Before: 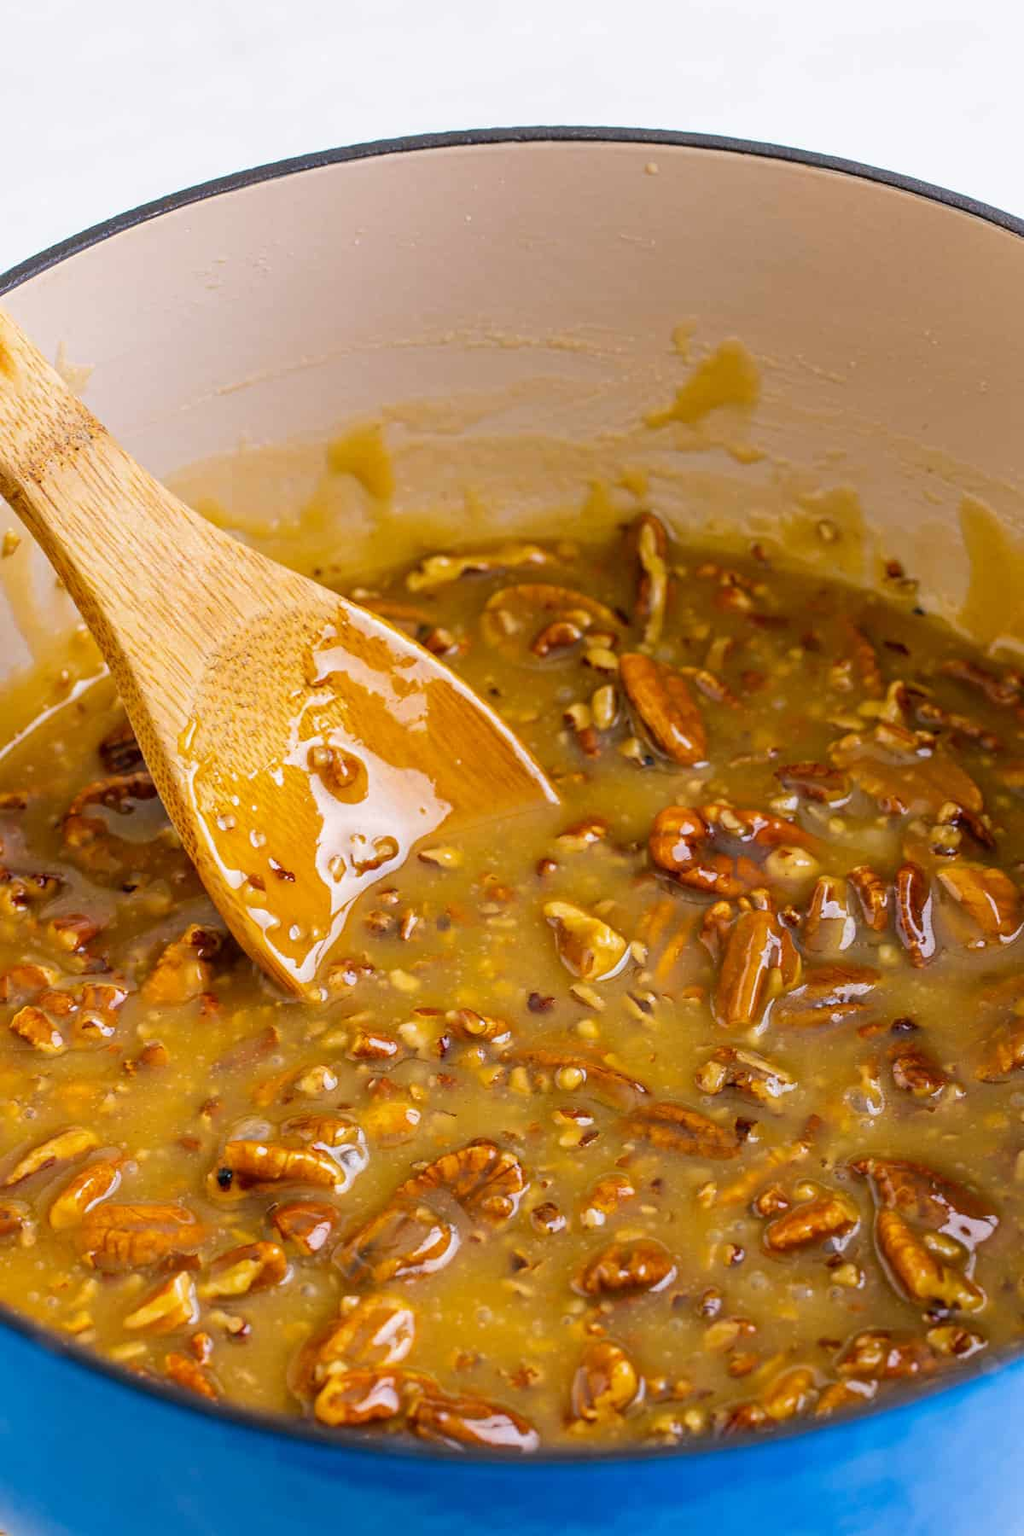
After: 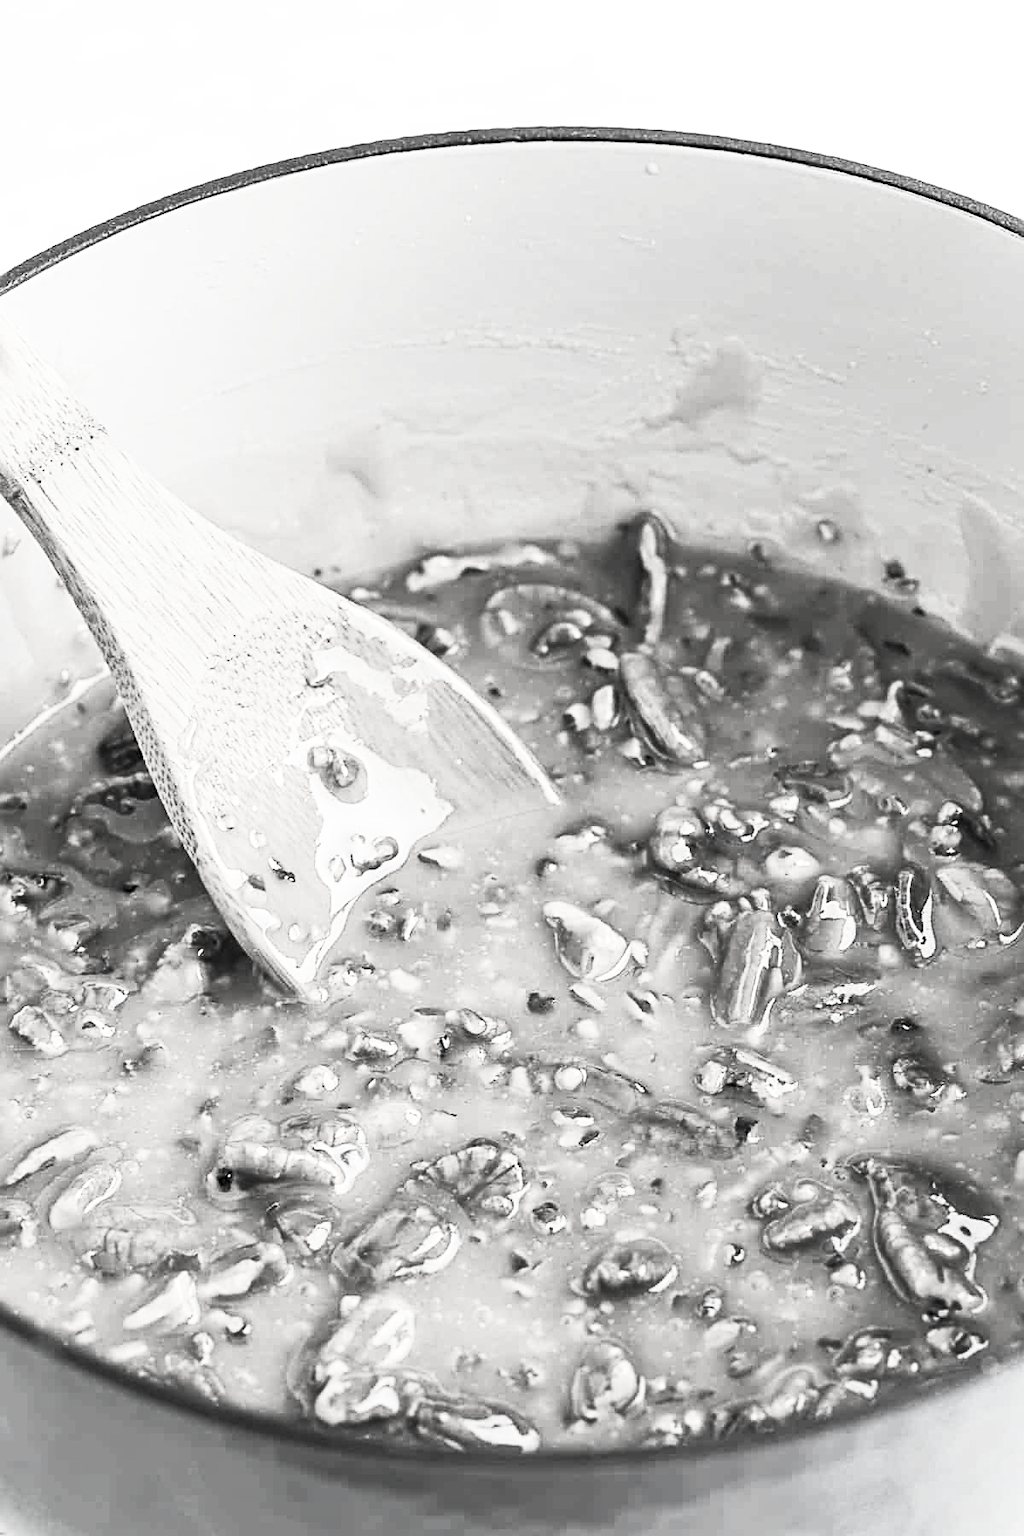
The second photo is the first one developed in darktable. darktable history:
contrast brightness saturation: contrast 0.536, brightness 0.451, saturation -0.989
exposure: black level correction -0.001, exposure 0.08 EV, compensate highlight preservation false
sharpen: radius 2.53, amount 0.619
color correction: highlights b* 0.018
